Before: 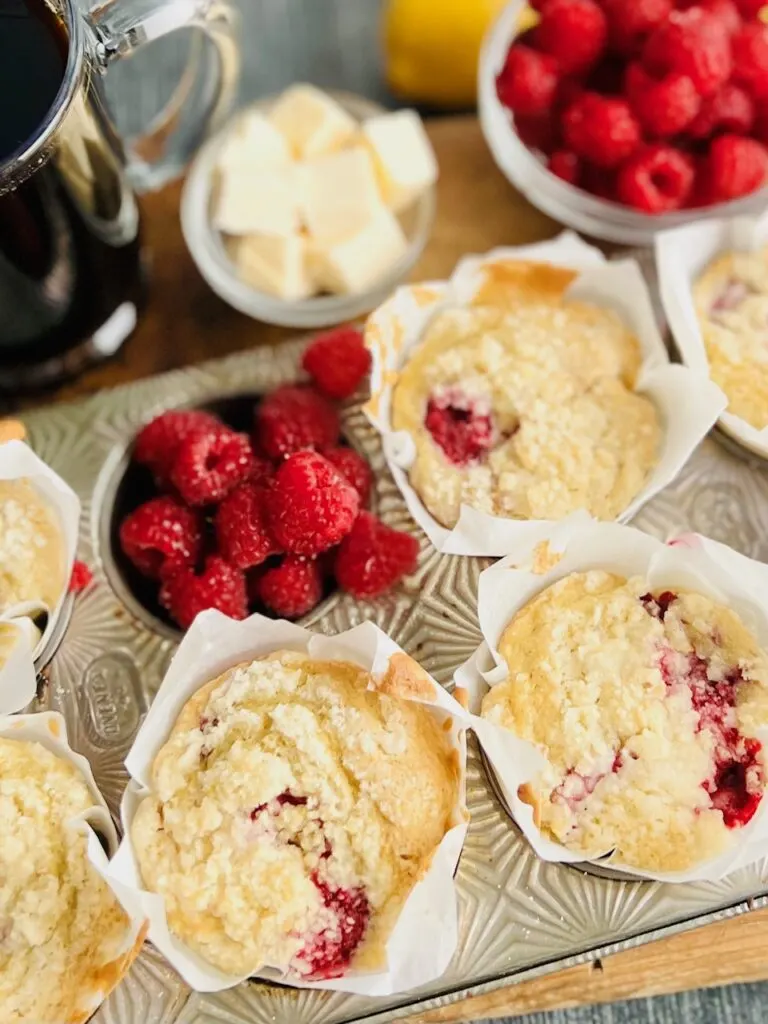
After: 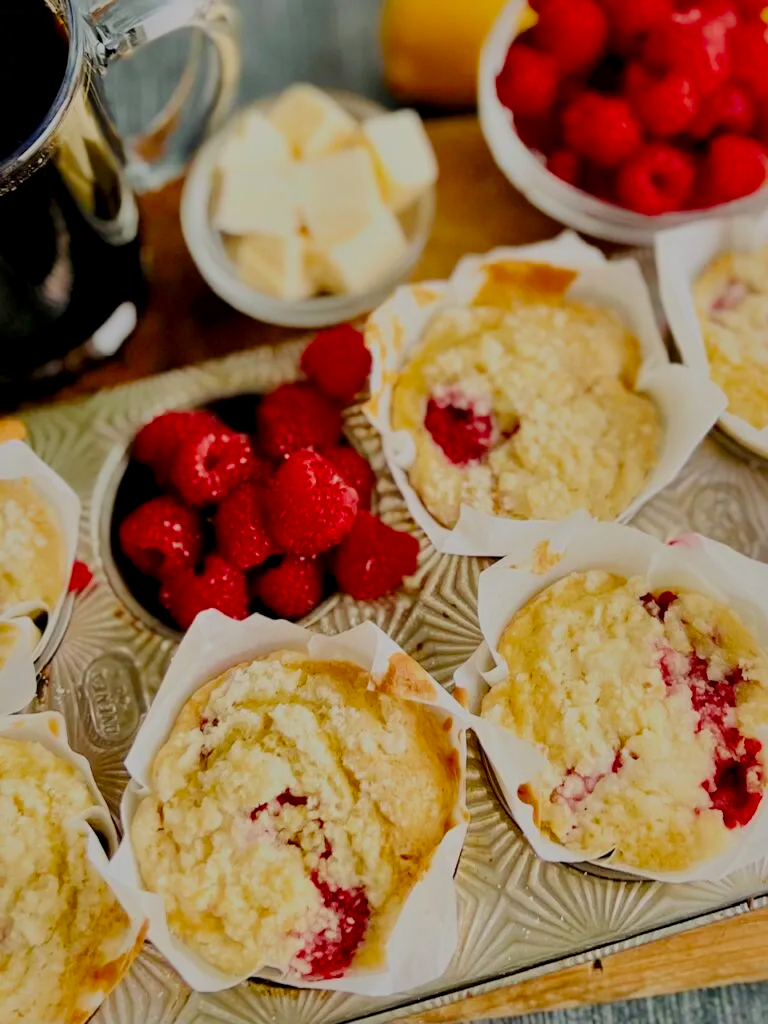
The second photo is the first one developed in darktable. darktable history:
exposure: exposure -0.151 EV, compensate highlight preservation false
filmic rgb: white relative exposure 8 EV, threshold 3 EV, hardness 2.44, latitude 10.07%, contrast 0.72, highlights saturation mix 10%, shadows ↔ highlights balance 1.38%, color science v4 (2020), enable highlight reconstruction true
local contrast: mode bilateral grid, contrast 25, coarseness 60, detail 151%, midtone range 0.2
contrast brightness saturation: contrast 0.13, brightness -0.05, saturation 0.16
